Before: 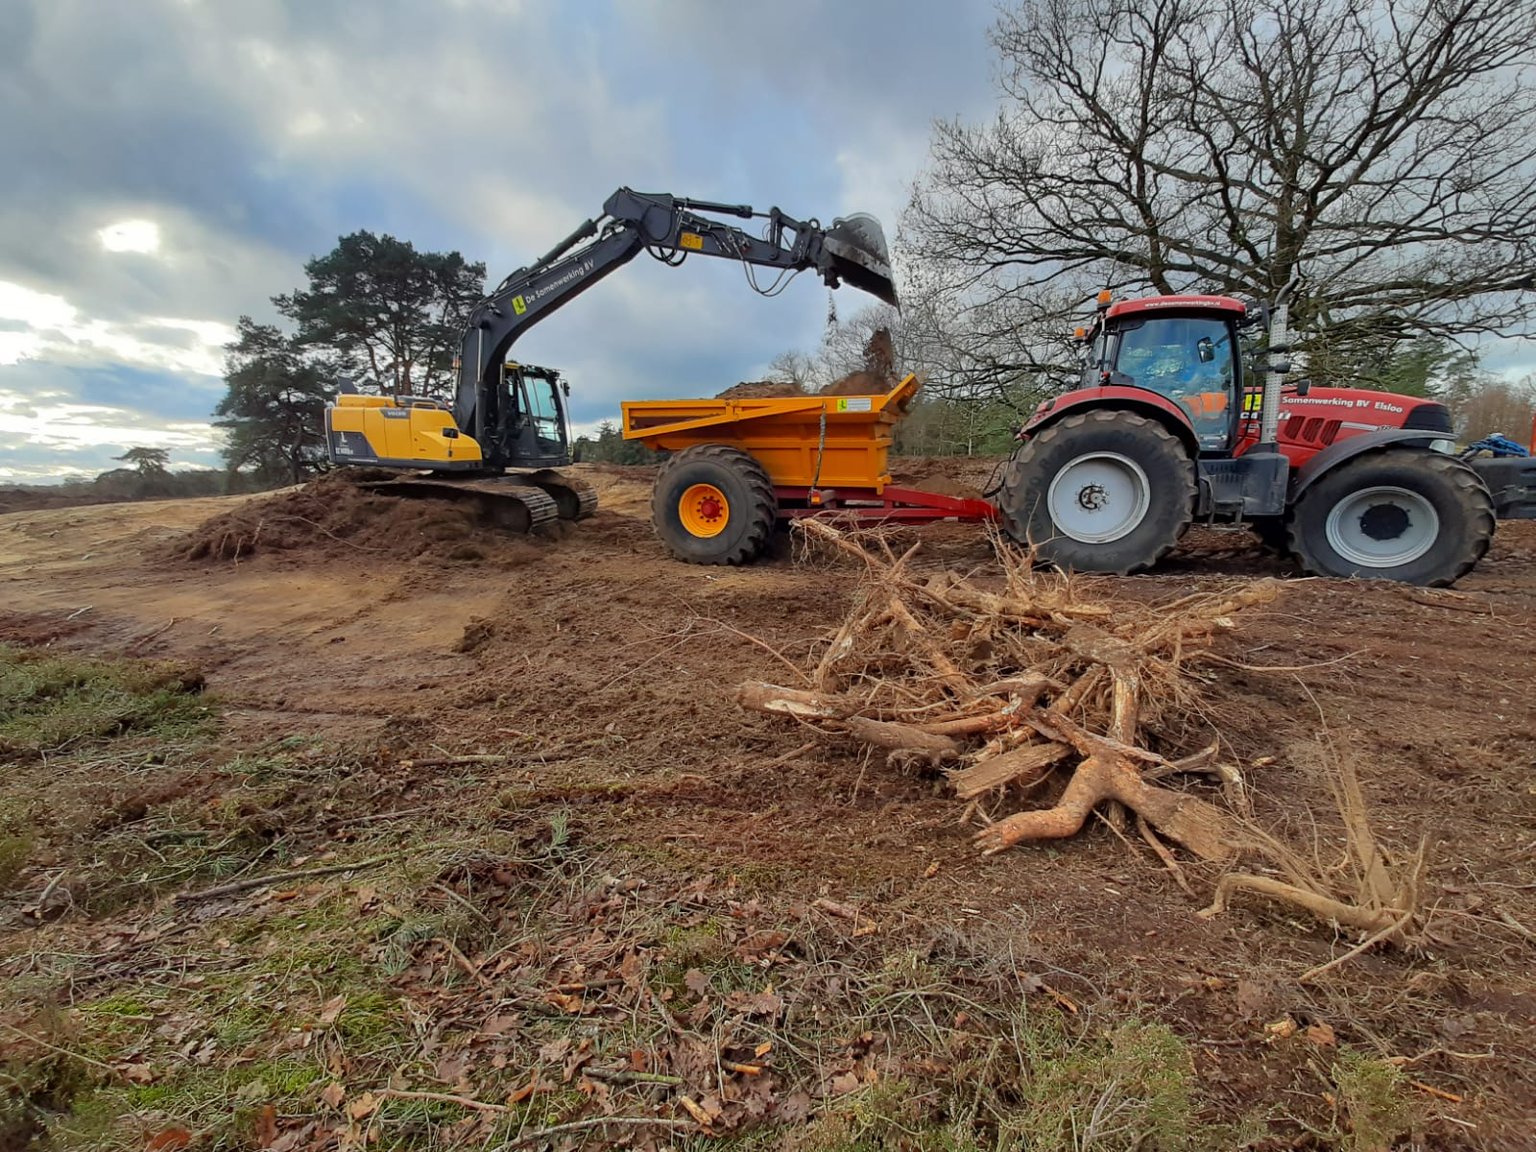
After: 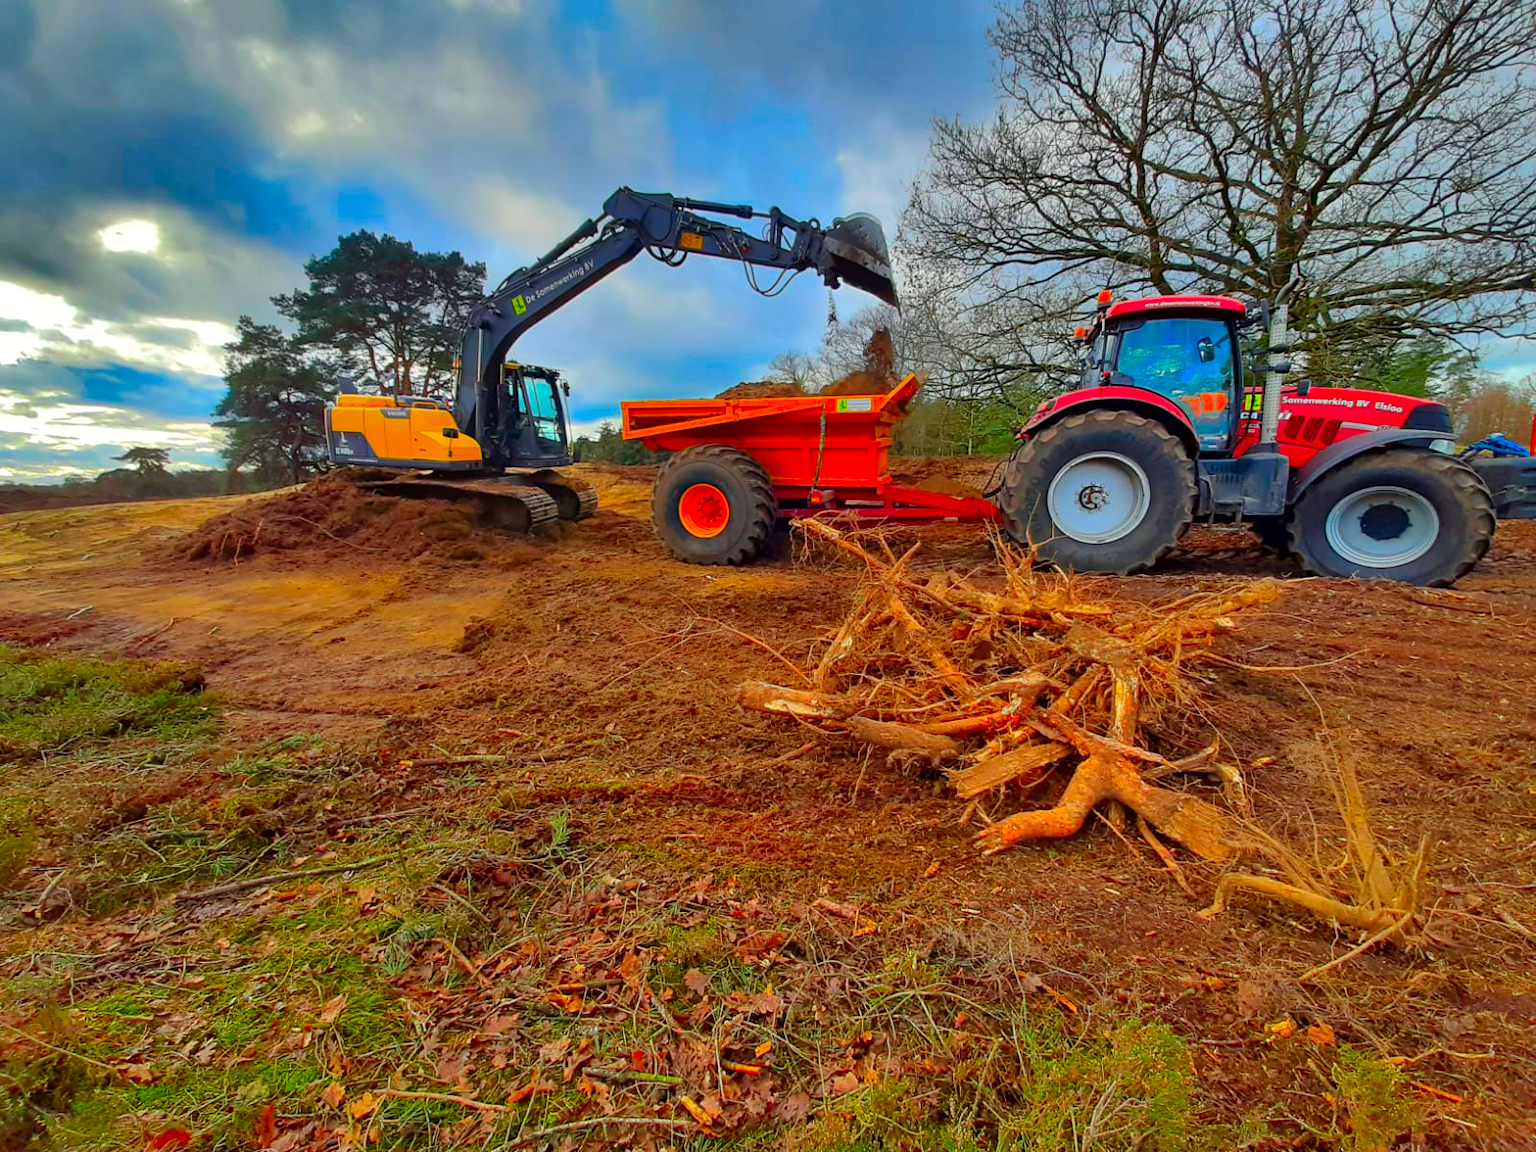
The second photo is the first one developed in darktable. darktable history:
shadows and highlights: shadows 80.73, white point adjustment -9.07, highlights -61.46, soften with gaussian
color correction: saturation 2.15
exposure: exposure 0.376 EV, compensate highlight preservation false
